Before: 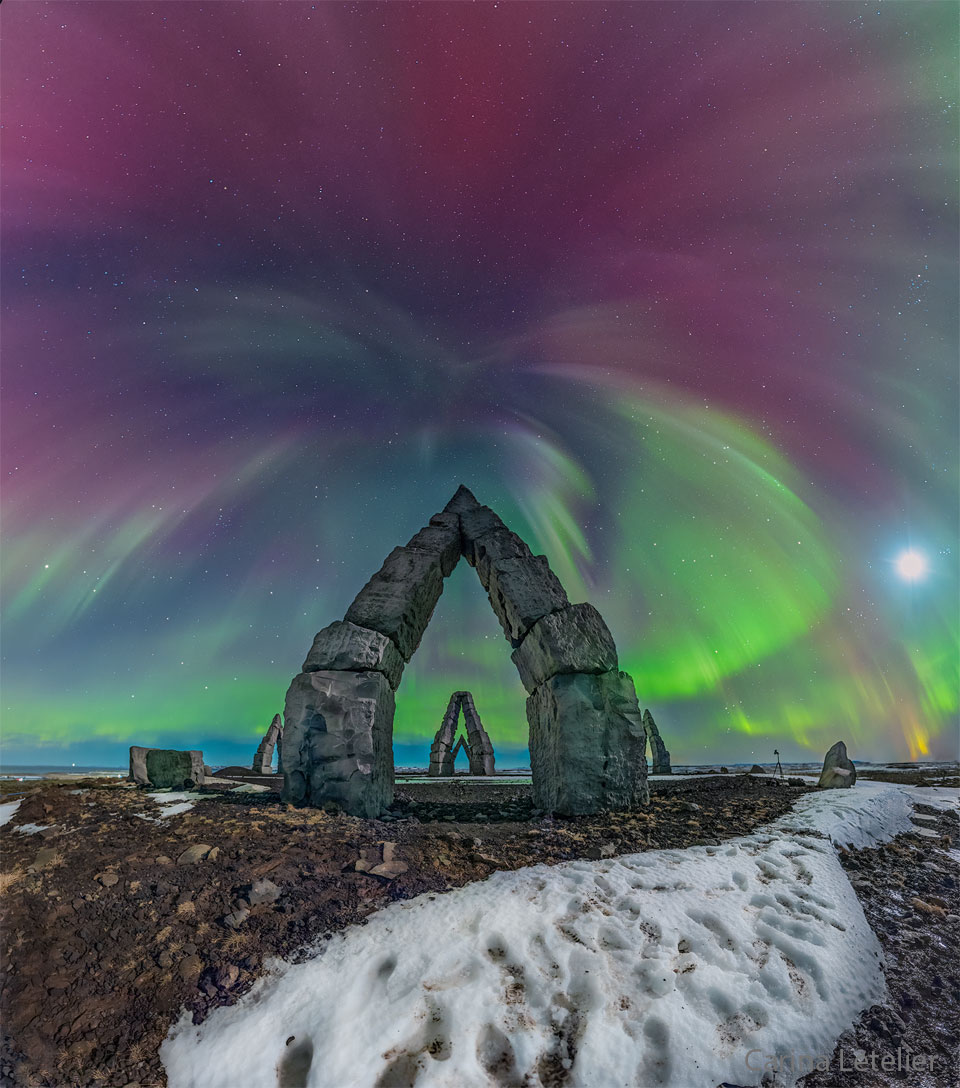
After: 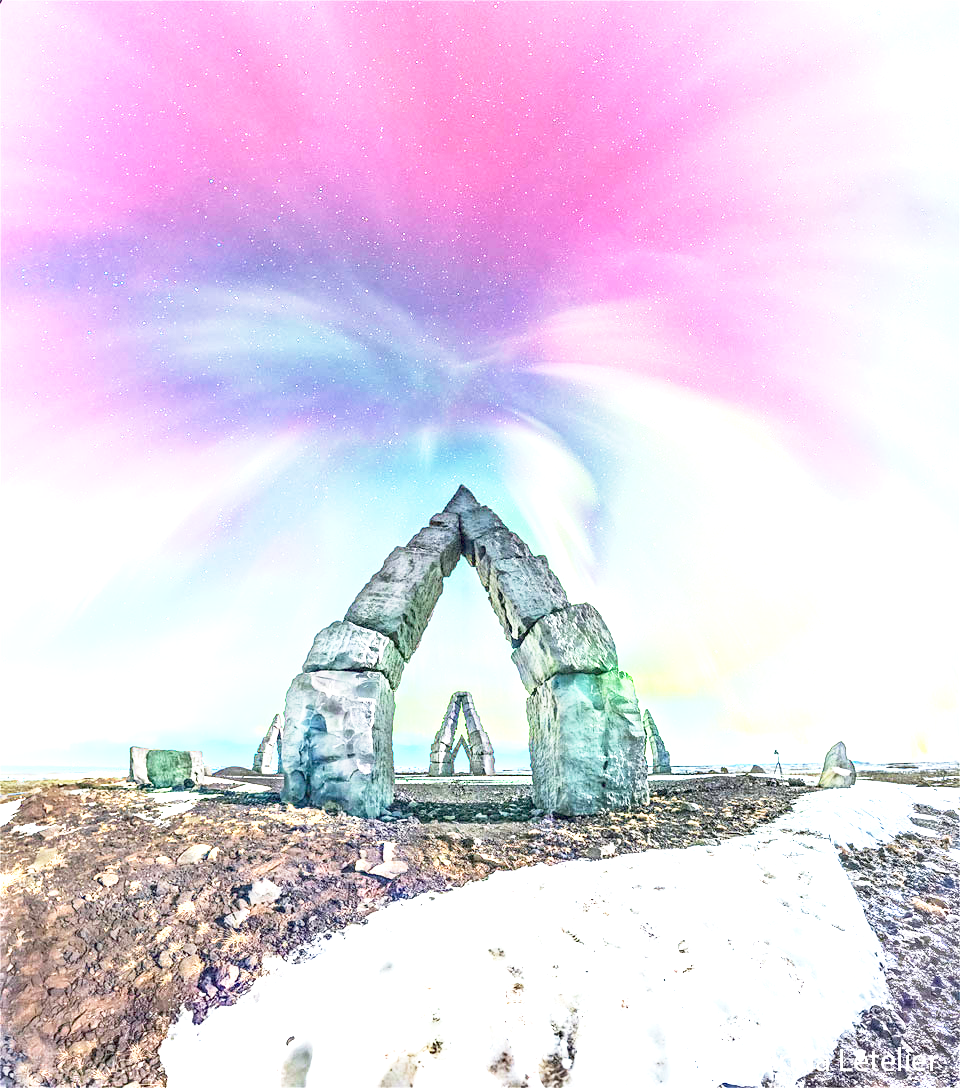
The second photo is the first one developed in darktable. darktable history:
exposure: exposure 3 EV, compensate highlight preservation false
base curve: curves: ch0 [(0, 0) (0.579, 0.807) (1, 1)], preserve colors none
